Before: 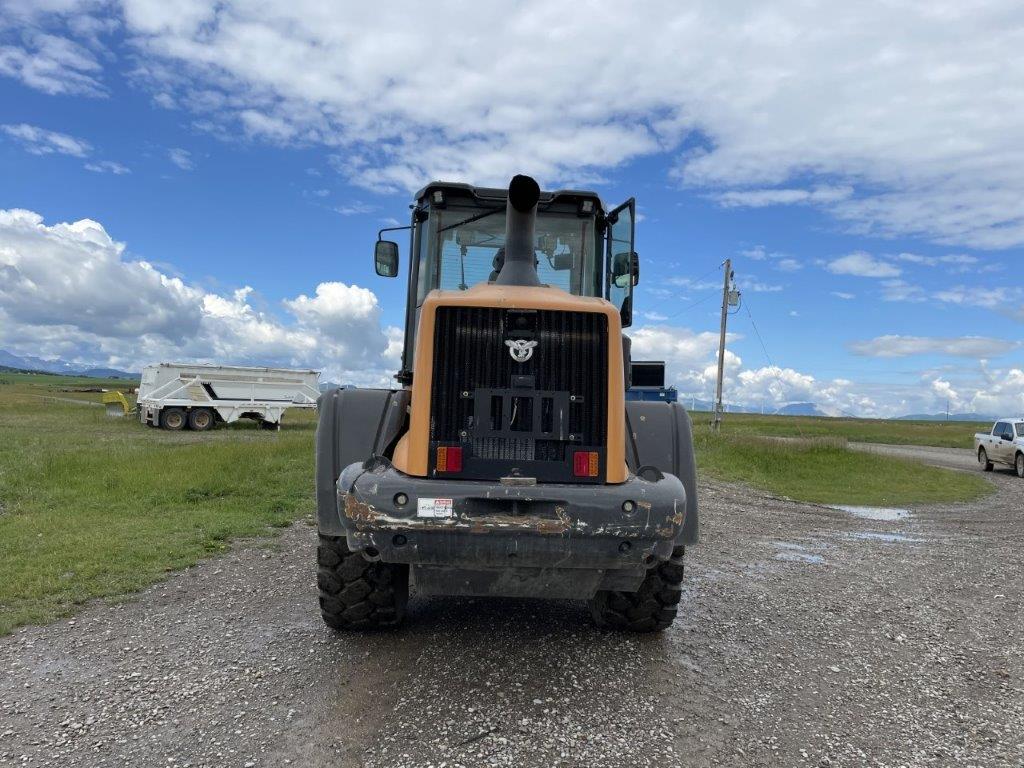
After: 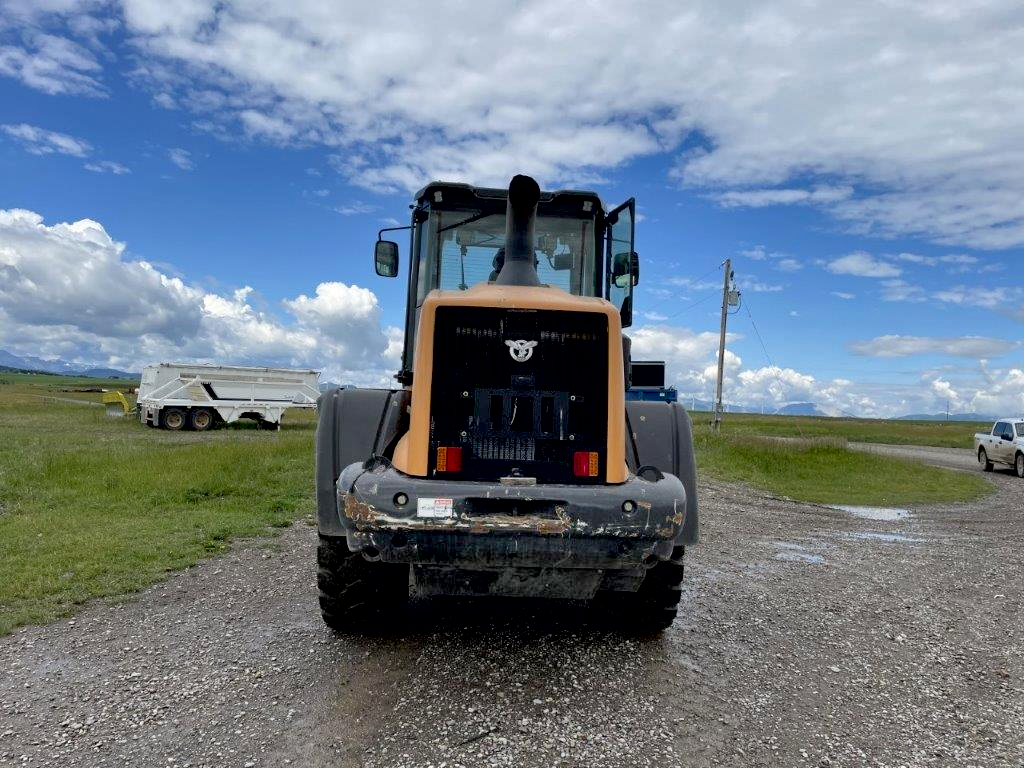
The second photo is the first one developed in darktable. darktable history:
exposure: black level correction 0.016, exposure -0.005 EV, compensate highlight preservation false
shadows and highlights: low approximation 0.01, soften with gaussian
